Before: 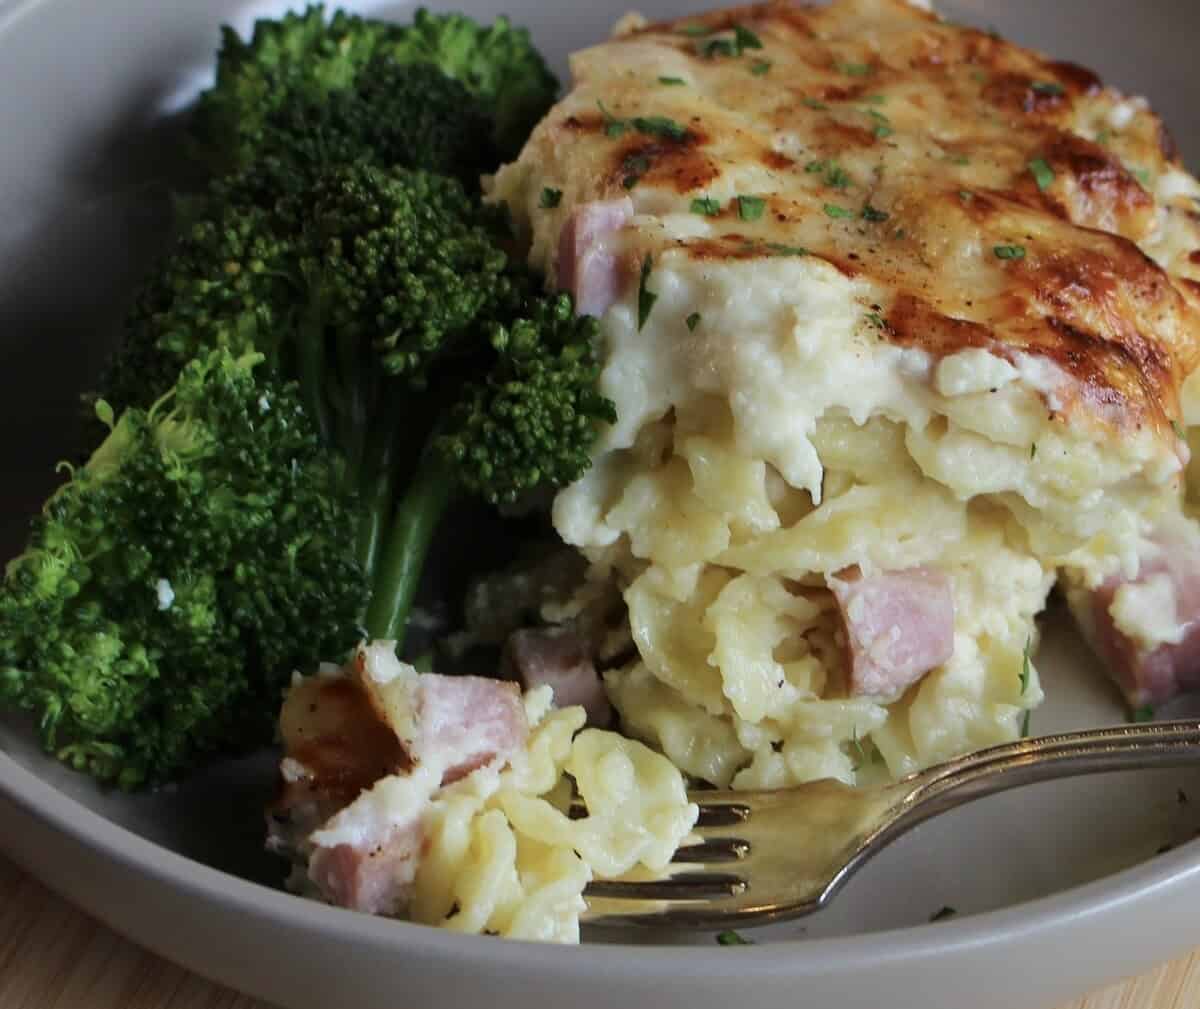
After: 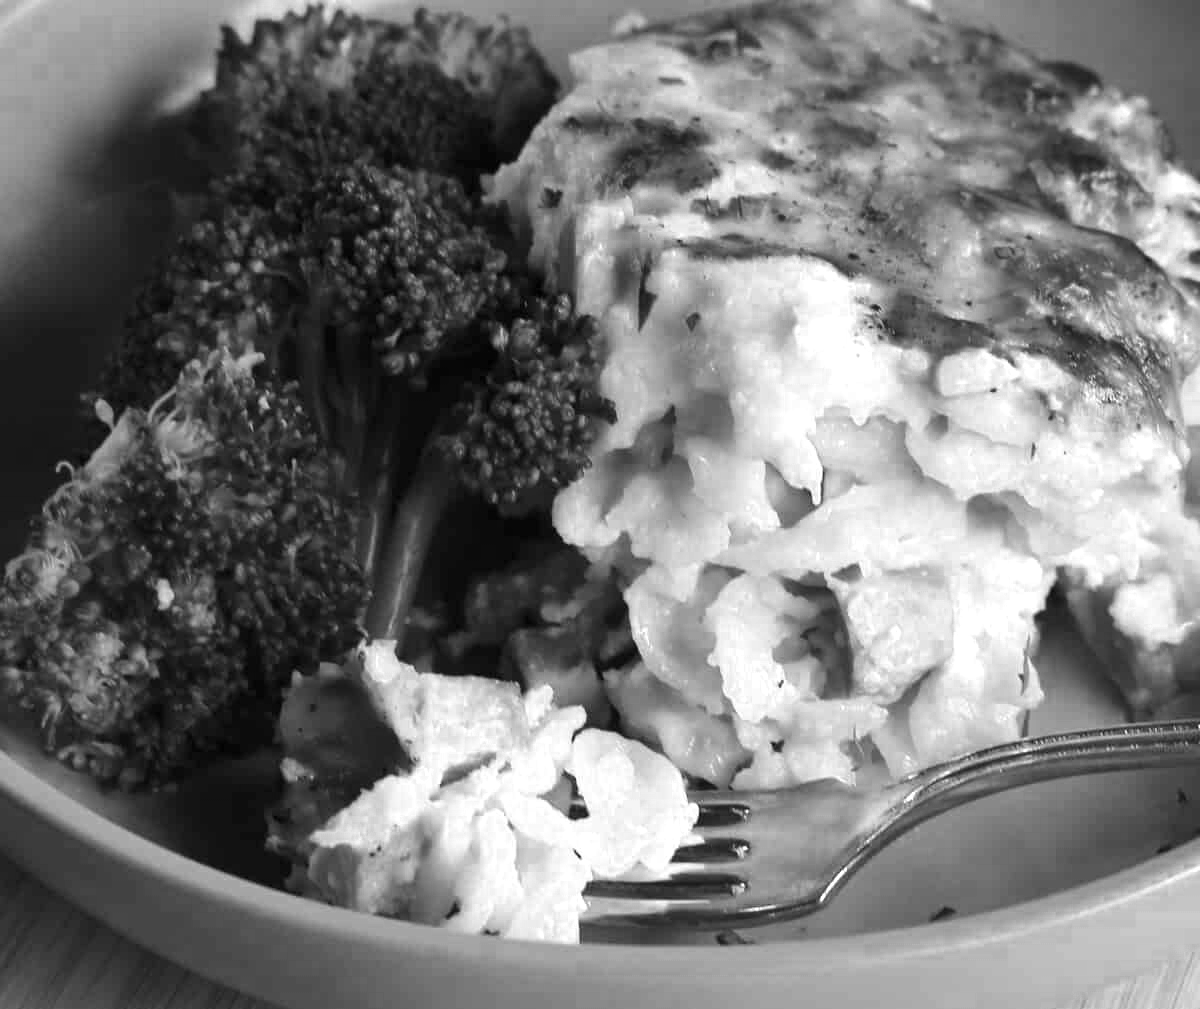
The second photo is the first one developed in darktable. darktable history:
exposure: black level correction 0, exposure 0.699 EV, compensate exposure bias true, compensate highlight preservation false
color zones: curves: ch0 [(0.002, 0.593) (0.143, 0.417) (0.285, 0.541) (0.455, 0.289) (0.608, 0.327) (0.727, 0.283) (0.869, 0.571) (1, 0.603)]; ch1 [(0, 0) (0.143, 0) (0.286, 0) (0.429, 0) (0.571, 0) (0.714, 0) (0.857, 0)]
